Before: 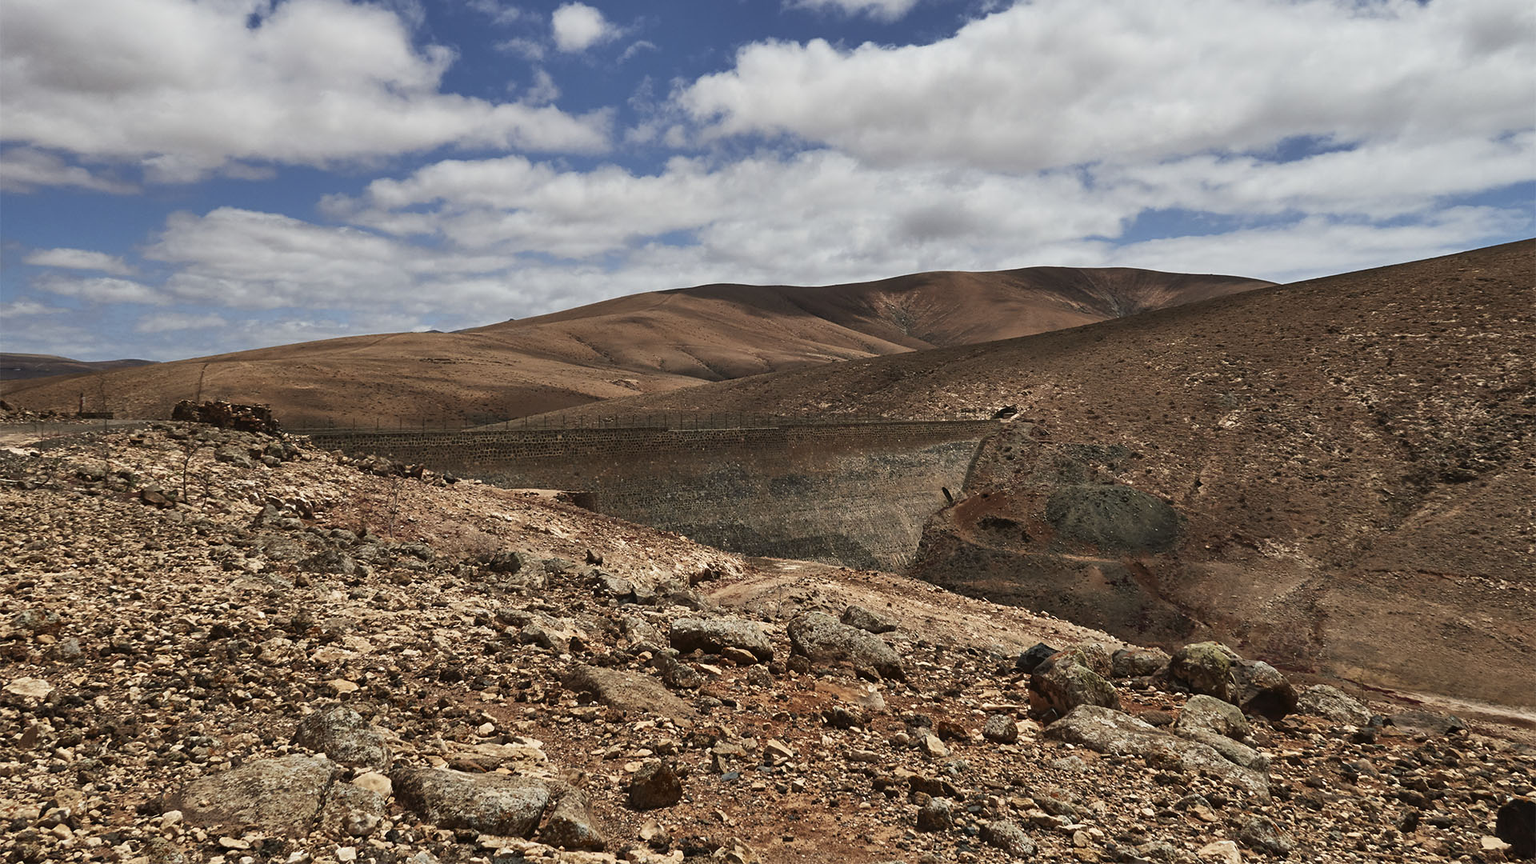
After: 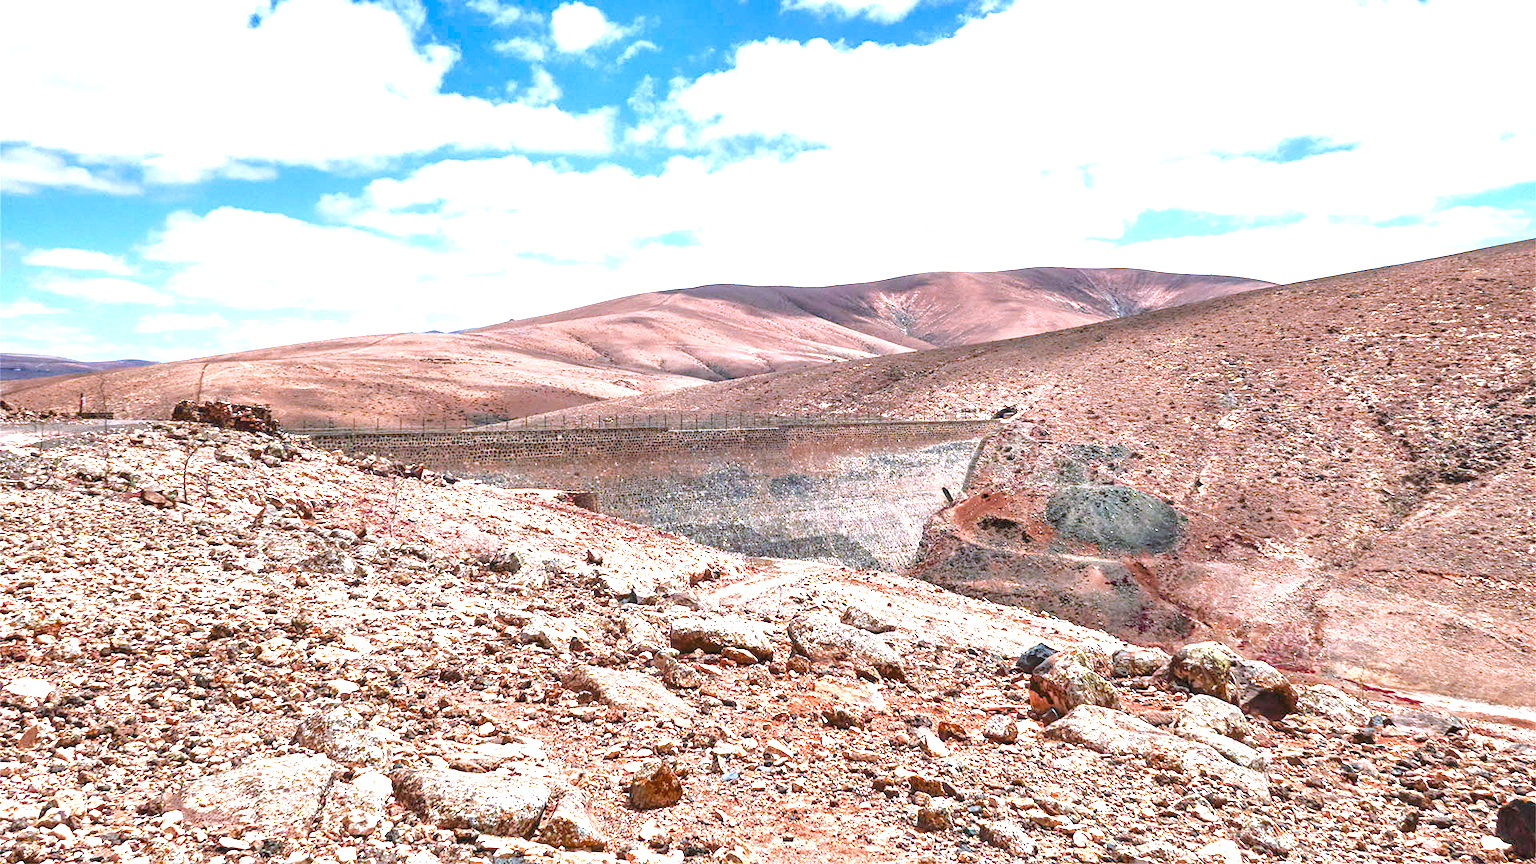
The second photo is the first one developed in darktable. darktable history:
exposure: black level correction 0, exposure 1.2 EV, compensate exposure bias true, compensate highlight preservation false
color balance rgb: highlights gain › chroma 2.017%, highlights gain › hue 290.32°, linear chroma grading › global chroma 0.439%, perceptual saturation grading › global saturation 20%, perceptual saturation grading › highlights -50.016%, perceptual saturation grading › shadows 30.617%, perceptual brilliance grading › global brilliance 25.457%
local contrast: on, module defaults
tone curve: curves: ch0 [(0, 0) (0.003, 0.004) (0.011, 0.015) (0.025, 0.033) (0.044, 0.058) (0.069, 0.091) (0.1, 0.131) (0.136, 0.178) (0.177, 0.232) (0.224, 0.294) (0.277, 0.362) (0.335, 0.434) (0.399, 0.512) (0.468, 0.582) (0.543, 0.646) (0.623, 0.713) (0.709, 0.783) (0.801, 0.876) (0.898, 0.938) (1, 1)], color space Lab, linked channels, preserve colors none
color calibration: illuminant custom, x 0.391, y 0.392, temperature 3855.56 K
